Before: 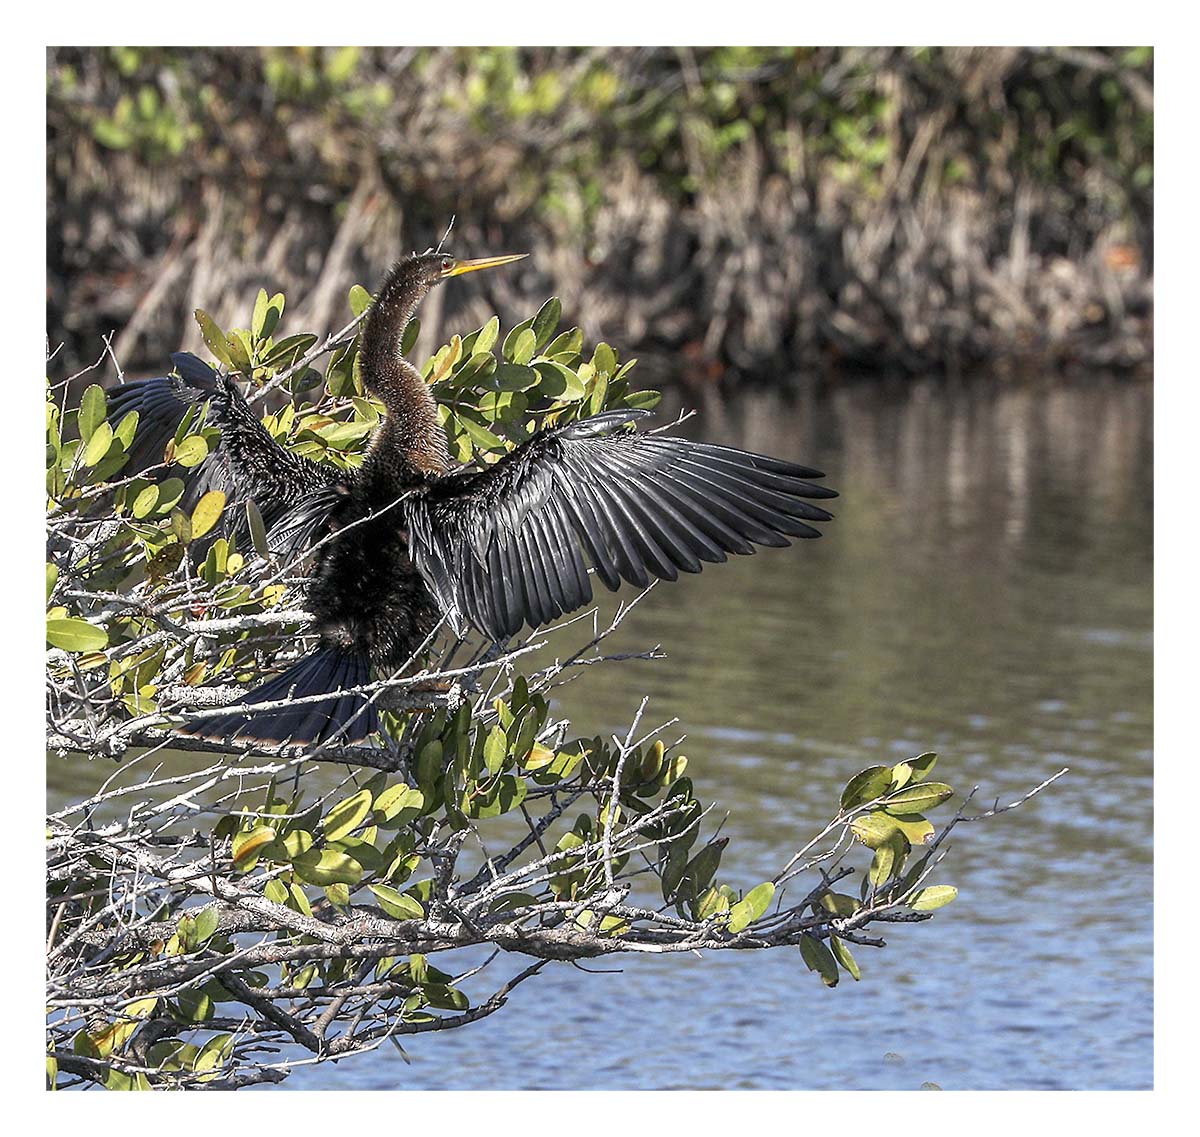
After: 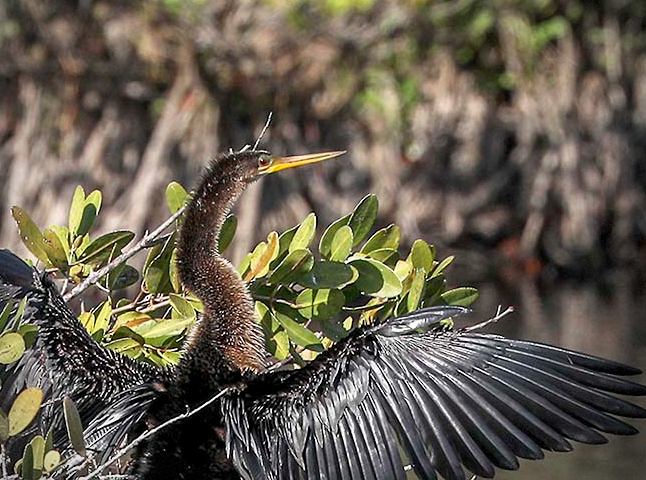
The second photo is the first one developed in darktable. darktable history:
local contrast: mode bilateral grid, contrast 10, coarseness 25, detail 110%, midtone range 0.2
vignetting: dithering 8-bit output, unbound false
crop: left 15.306%, top 9.065%, right 30.789%, bottom 48.638%
